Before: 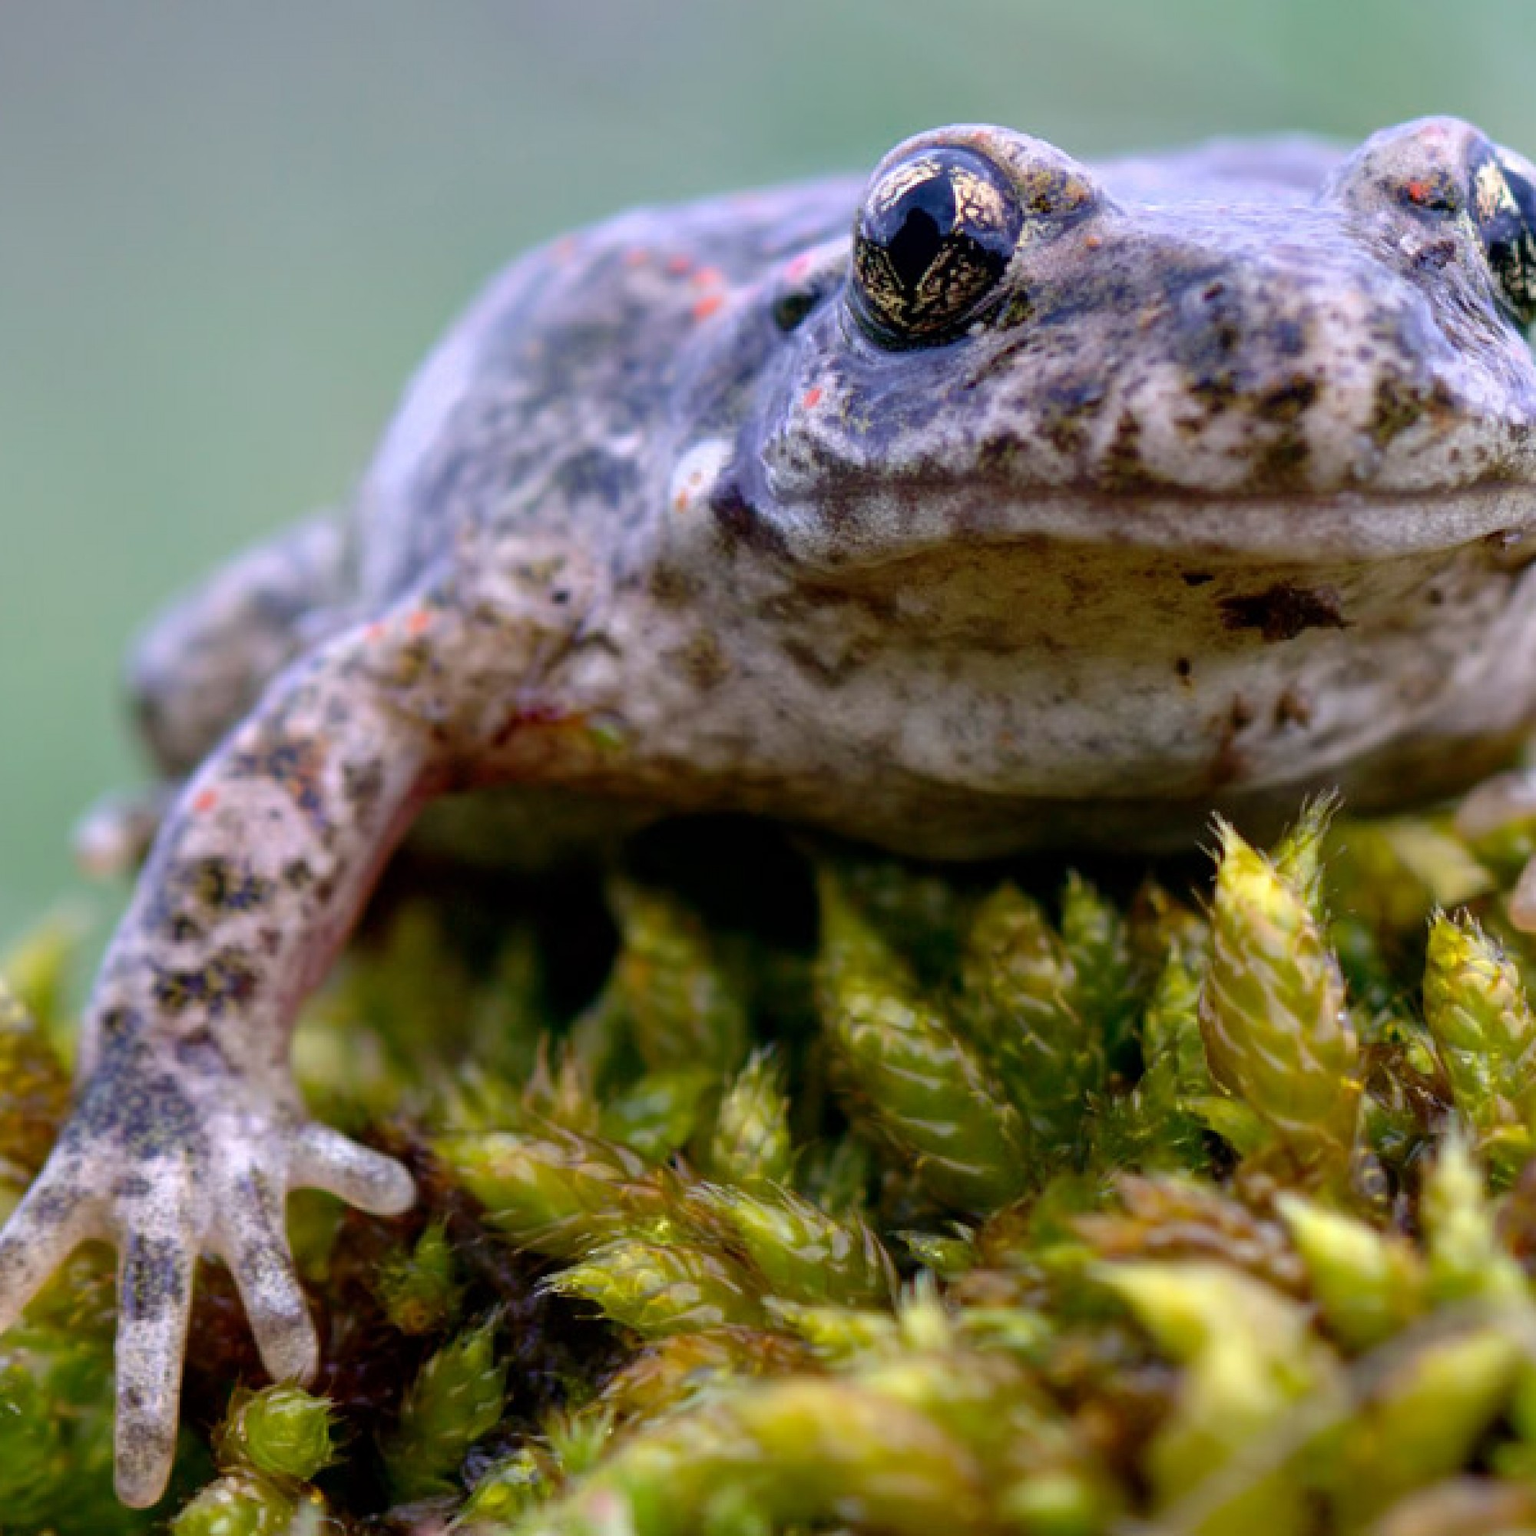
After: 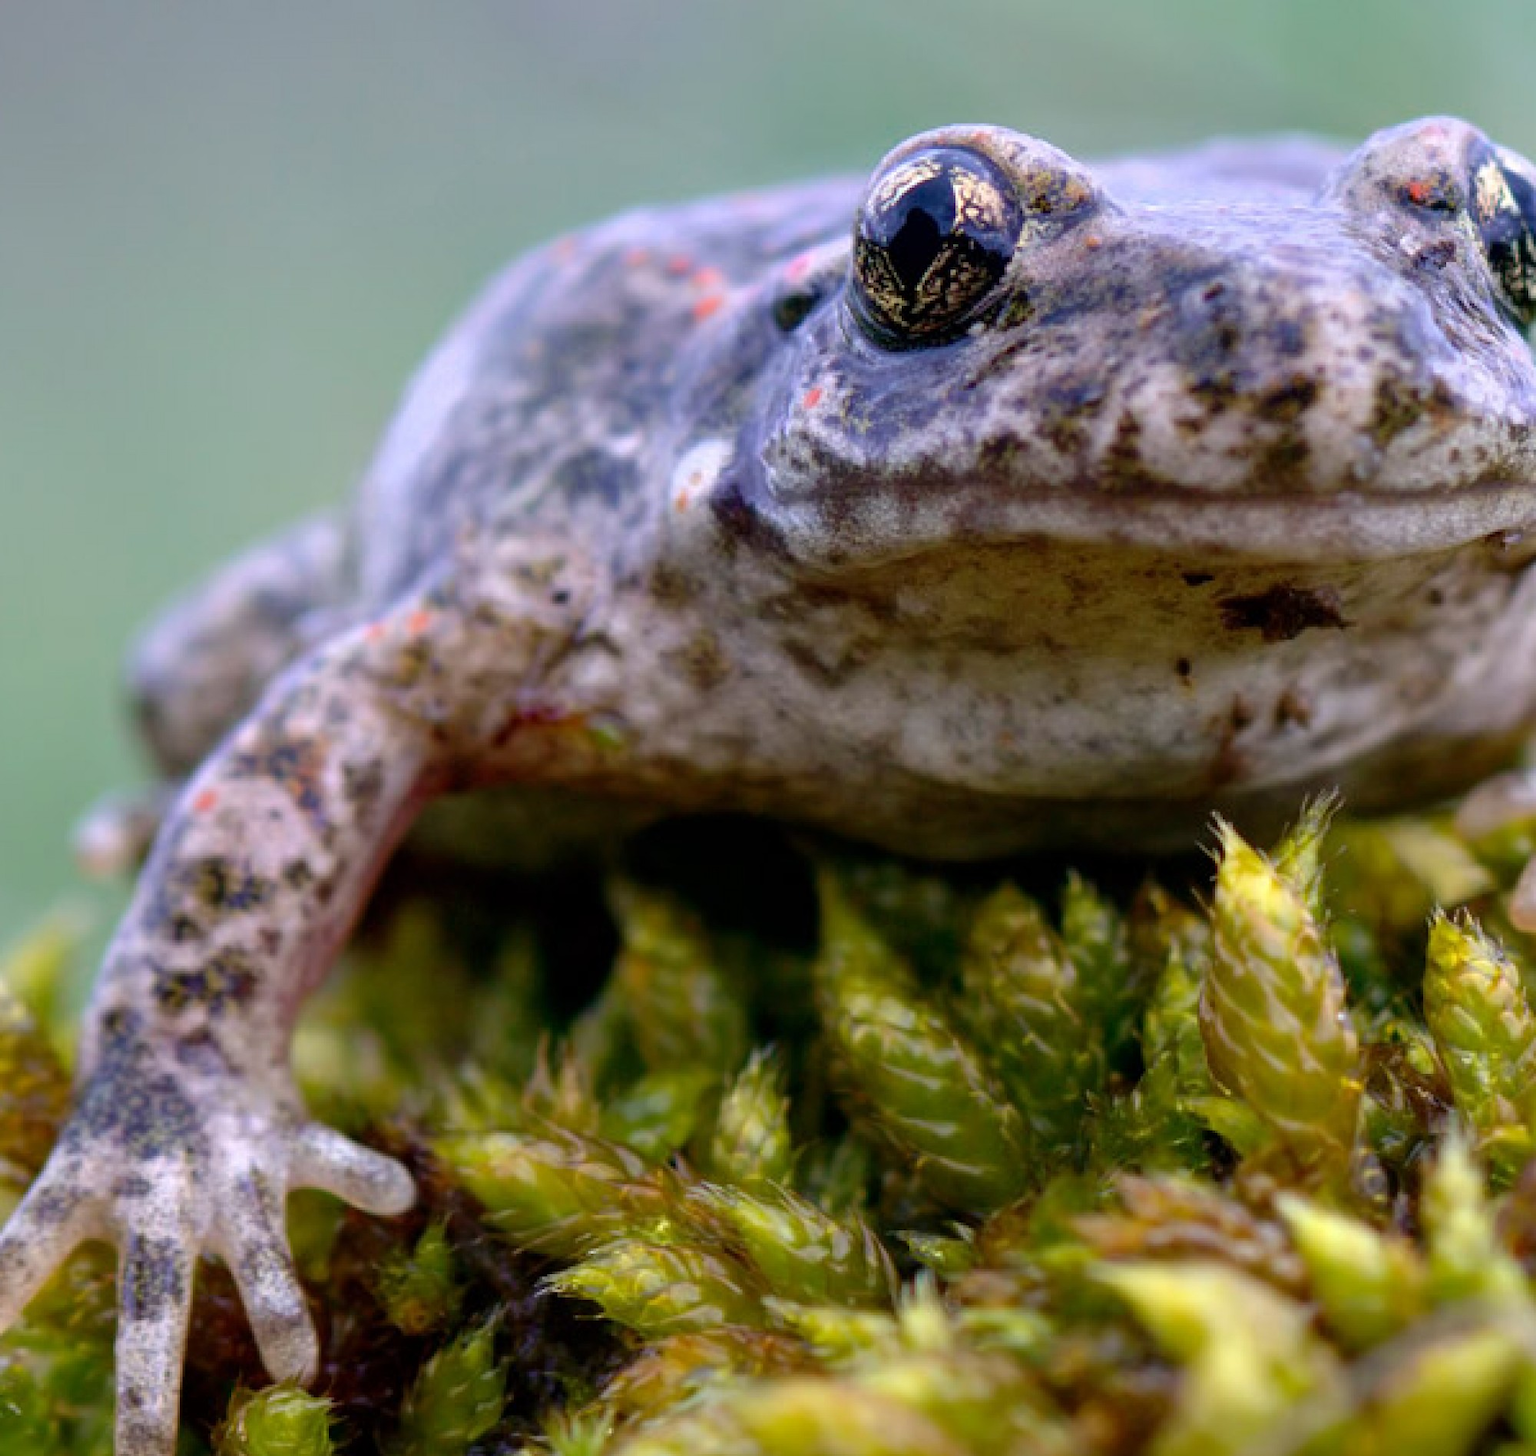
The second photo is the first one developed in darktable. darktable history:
crop and rotate: top 0.012%, bottom 5.185%
